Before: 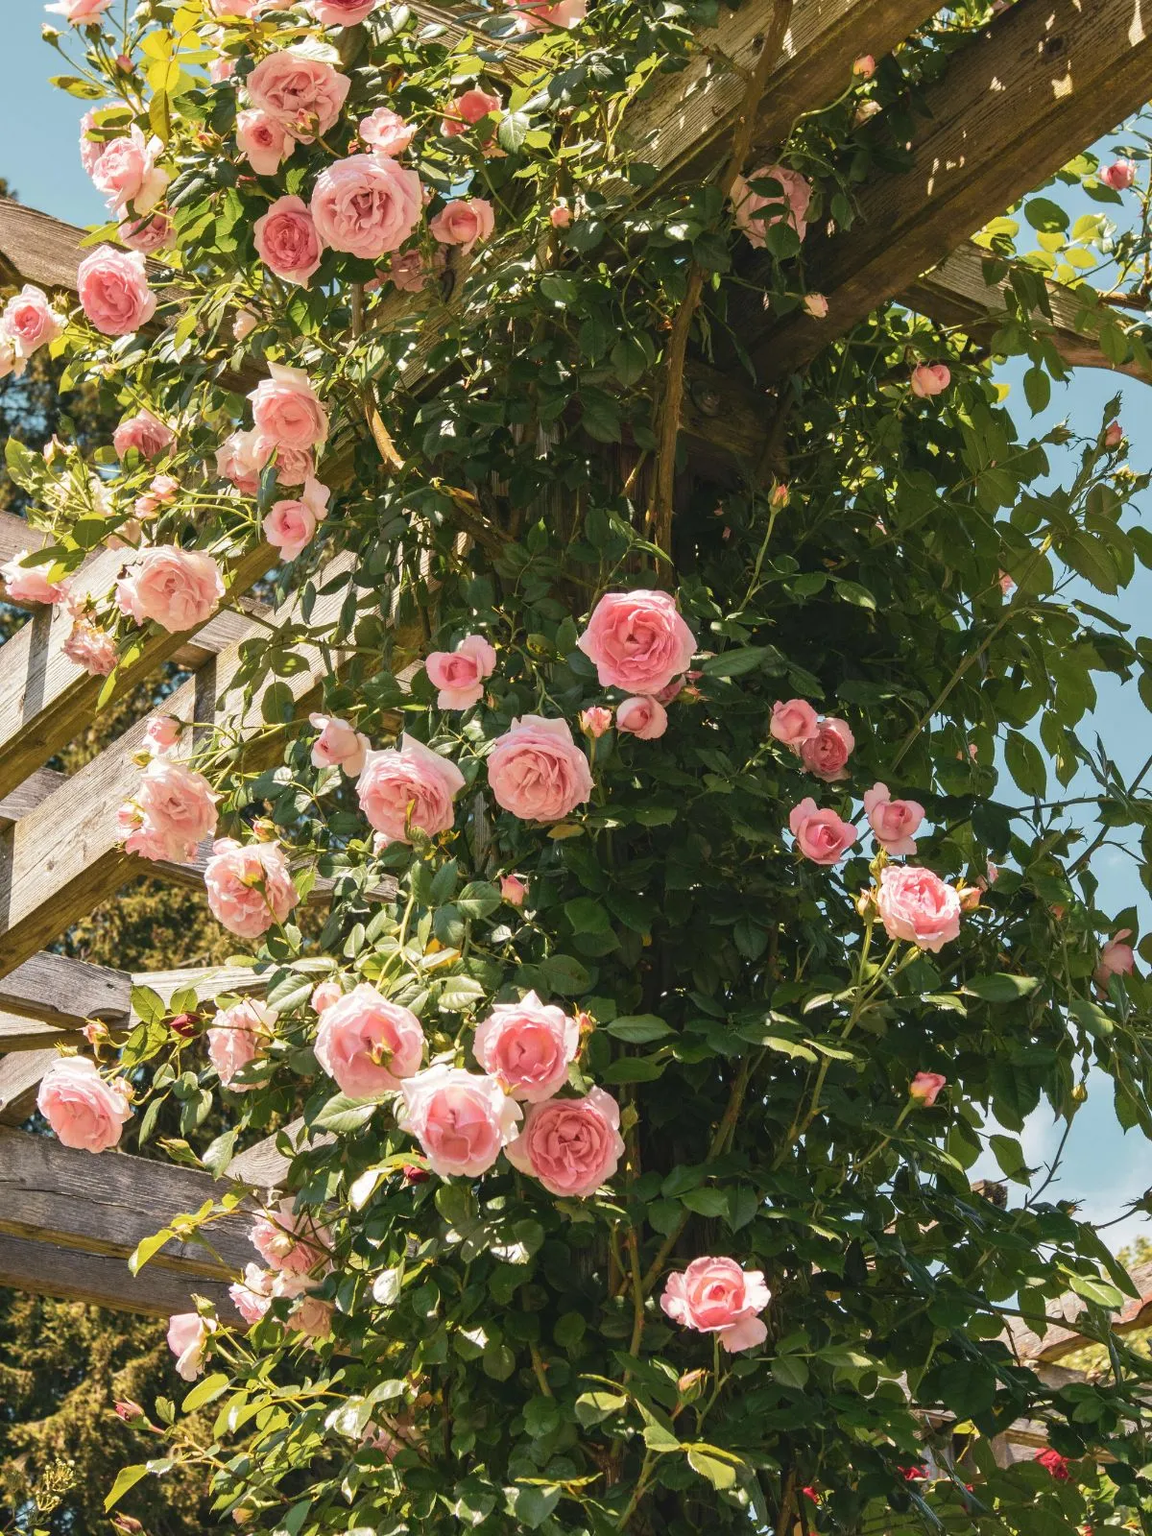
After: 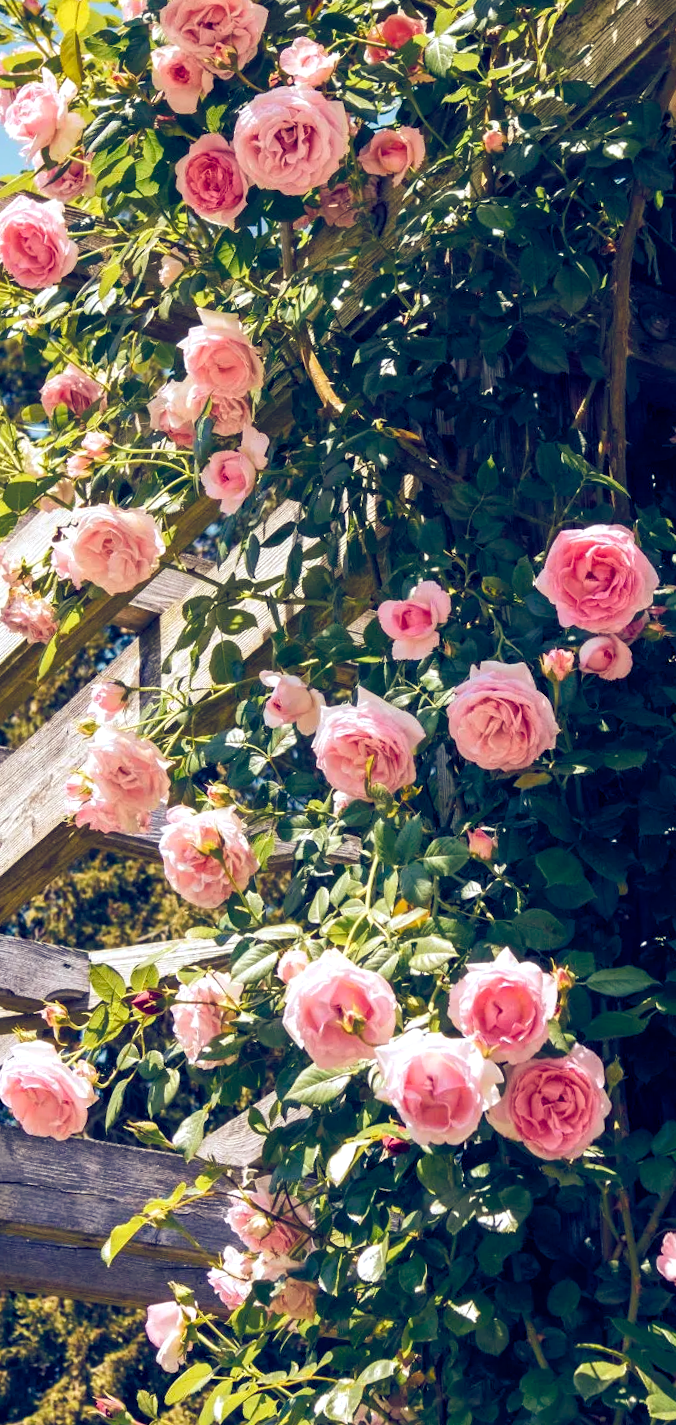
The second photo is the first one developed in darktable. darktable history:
rotate and perspective: rotation -3°, crop left 0.031, crop right 0.968, crop top 0.07, crop bottom 0.93
color balance rgb: shadows lift › luminance -41.13%, shadows lift › chroma 14.13%, shadows lift › hue 260°, power › luminance -3.76%, power › chroma 0.56%, power › hue 40.37°, highlights gain › luminance 16.81%, highlights gain › chroma 2.94%, highlights gain › hue 260°, global offset › luminance -0.29%, global offset › chroma 0.31%, global offset › hue 260°, perceptual saturation grading › global saturation 20%, perceptual saturation grading › highlights -13.92%, perceptual saturation grading › shadows 50%
crop: left 5.114%, right 38.589%
